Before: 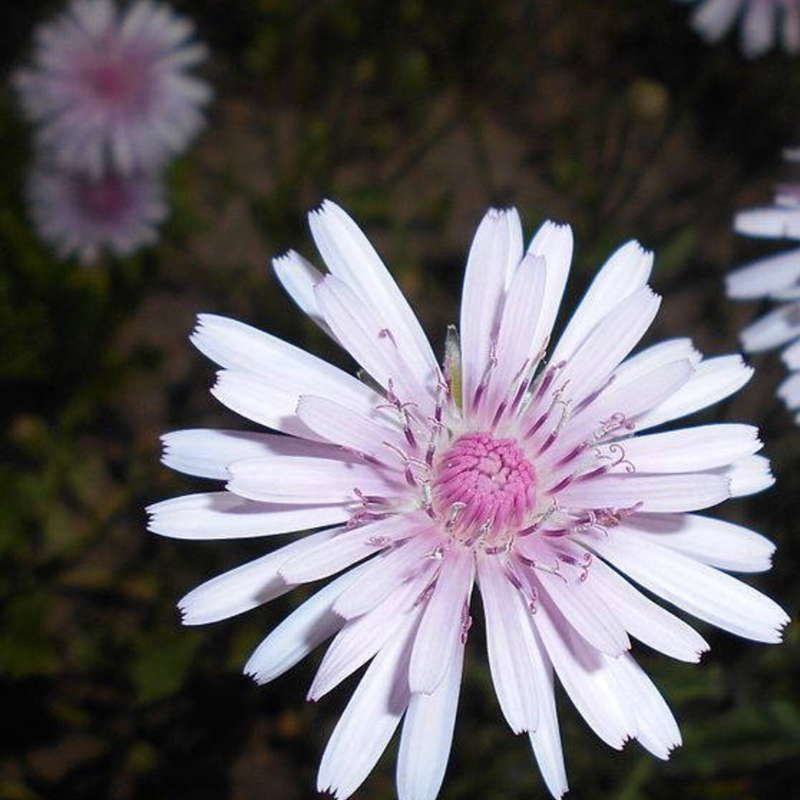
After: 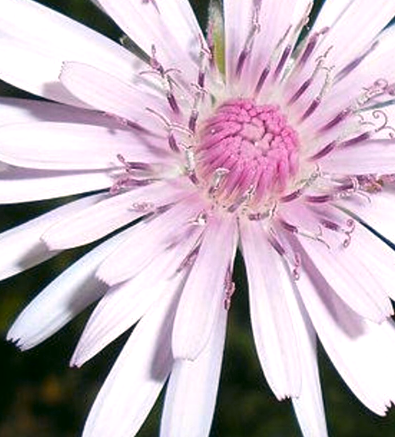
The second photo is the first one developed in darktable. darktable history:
exposure: exposure 0.29 EV, compensate highlight preservation false
color correction: highlights a* 4.02, highlights b* 4.98, shadows a* -7.55, shadows b* 4.98
crop: left 29.672%, top 41.786%, right 20.851%, bottom 3.487%
